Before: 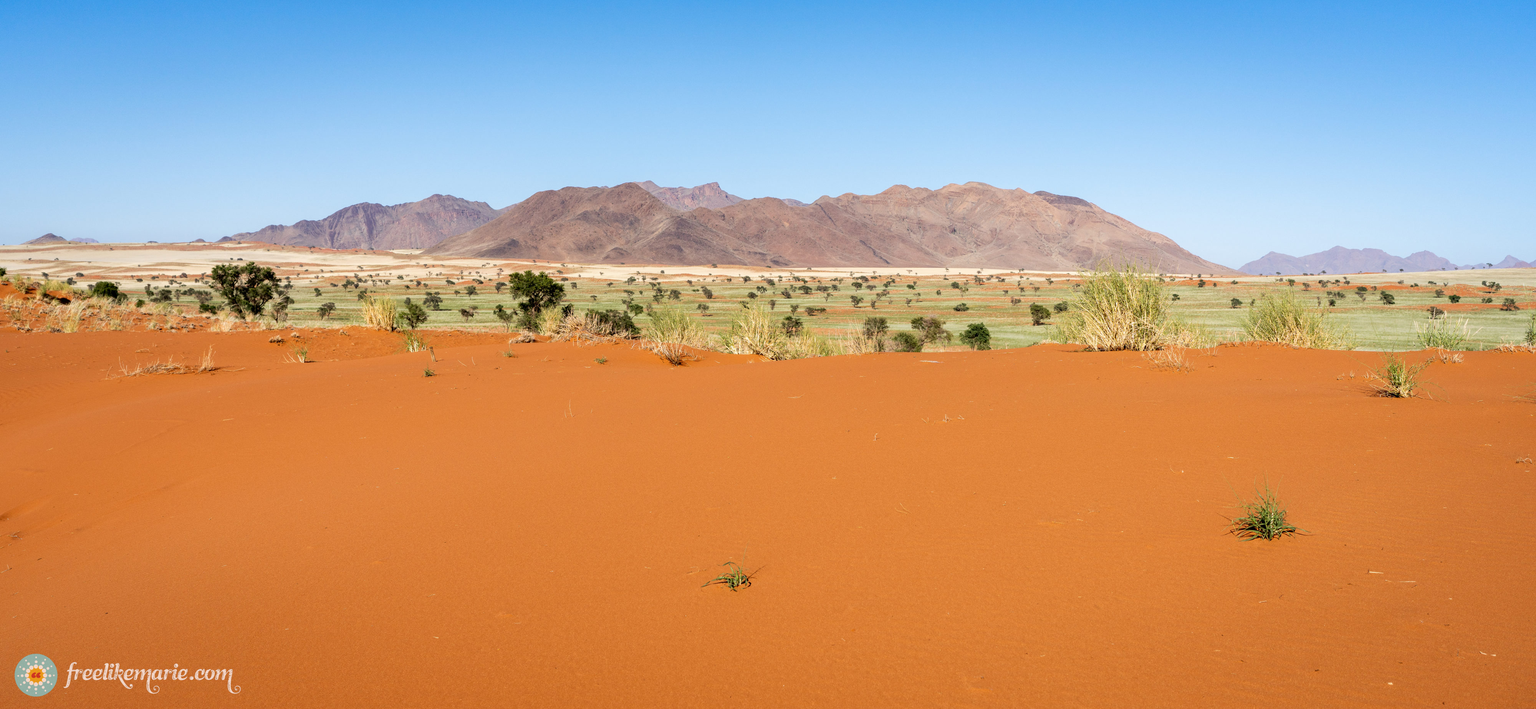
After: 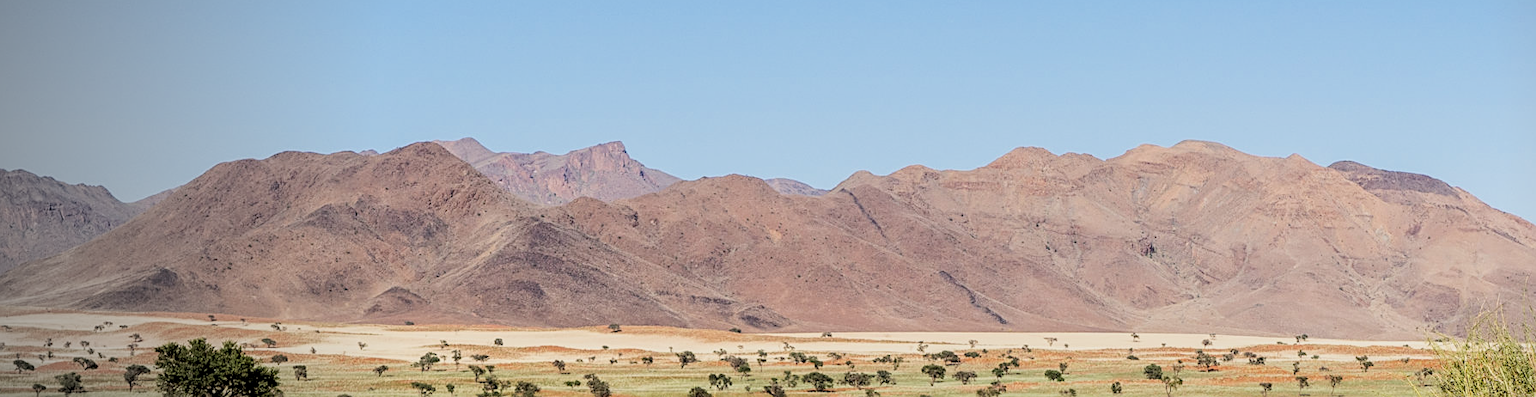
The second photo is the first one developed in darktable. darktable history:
exposure: compensate exposure bias true, compensate highlight preservation false
filmic rgb: black relative exposure -7.65 EV, white relative exposure 4.56 EV, hardness 3.61, color science v6 (2022)
crop: left 28.64%, top 16.832%, right 26.637%, bottom 58.055%
sharpen: on, module defaults
shadows and highlights: shadows 0, highlights 40
local contrast: on, module defaults
vignetting: fall-off start 73.57%, center (0.22, -0.235)
